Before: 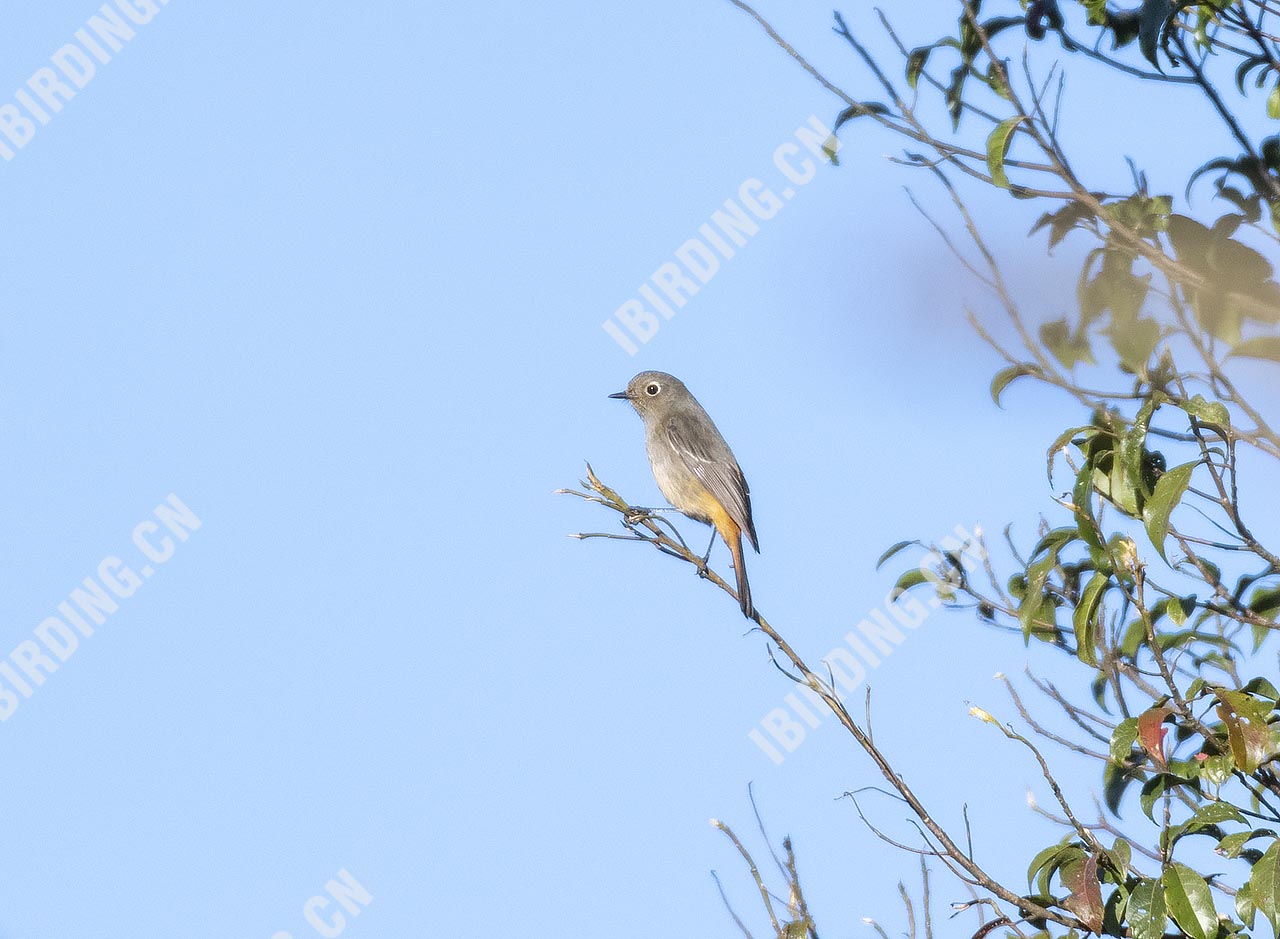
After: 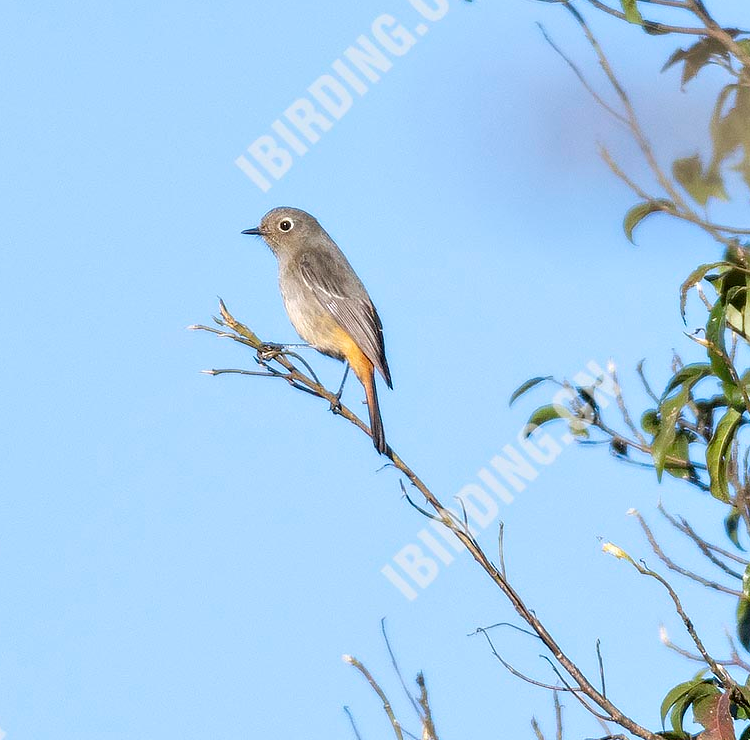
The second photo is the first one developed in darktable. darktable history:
crop and rotate: left 28.735%, top 17.466%, right 12.67%, bottom 3.718%
contrast equalizer: y [[0.6 ×6], [0.55 ×6], [0 ×6], [0 ×6], [0 ×6]], mix 0.295
